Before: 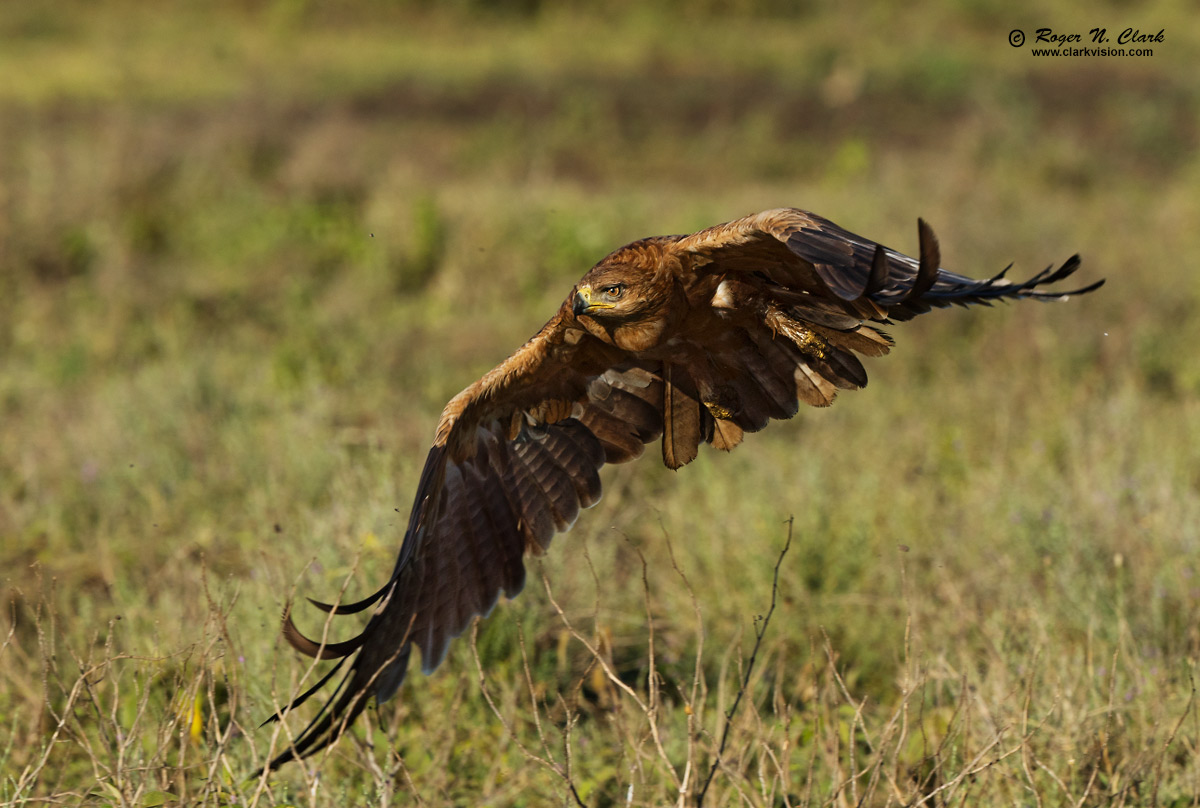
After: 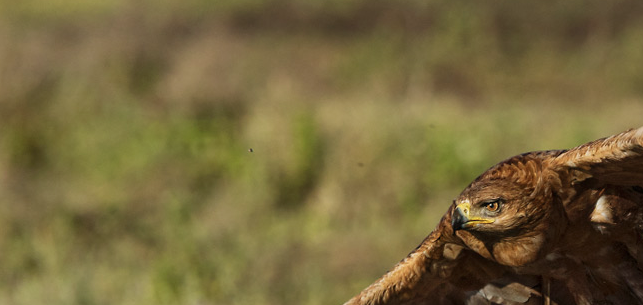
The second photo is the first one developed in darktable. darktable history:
color zones: curves: ch0 [(0, 0.5) (0.143, 0.52) (0.286, 0.5) (0.429, 0.5) (0.571, 0.5) (0.714, 0.5) (0.857, 0.5) (1, 0.5)]; ch1 [(0, 0.489) (0.155, 0.45) (0.286, 0.466) (0.429, 0.5) (0.571, 0.5) (0.714, 0.5) (0.857, 0.5) (1, 0.489)]
local contrast: detail 110%
crop: left 10.121%, top 10.631%, right 36.218%, bottom 51.526%
